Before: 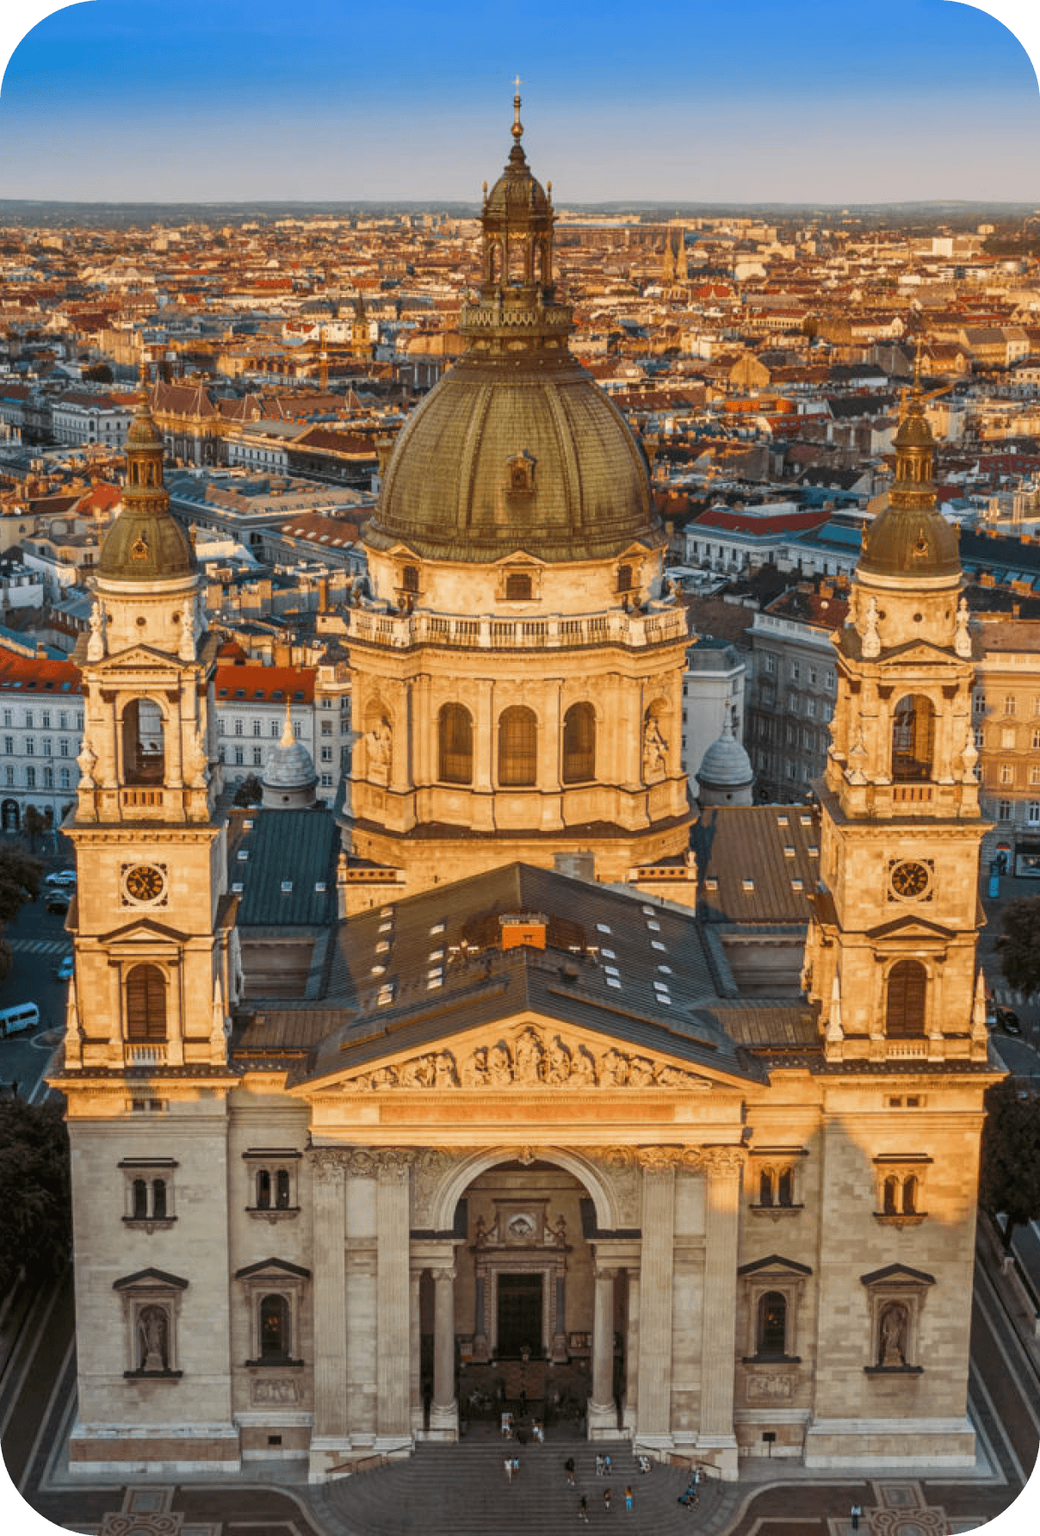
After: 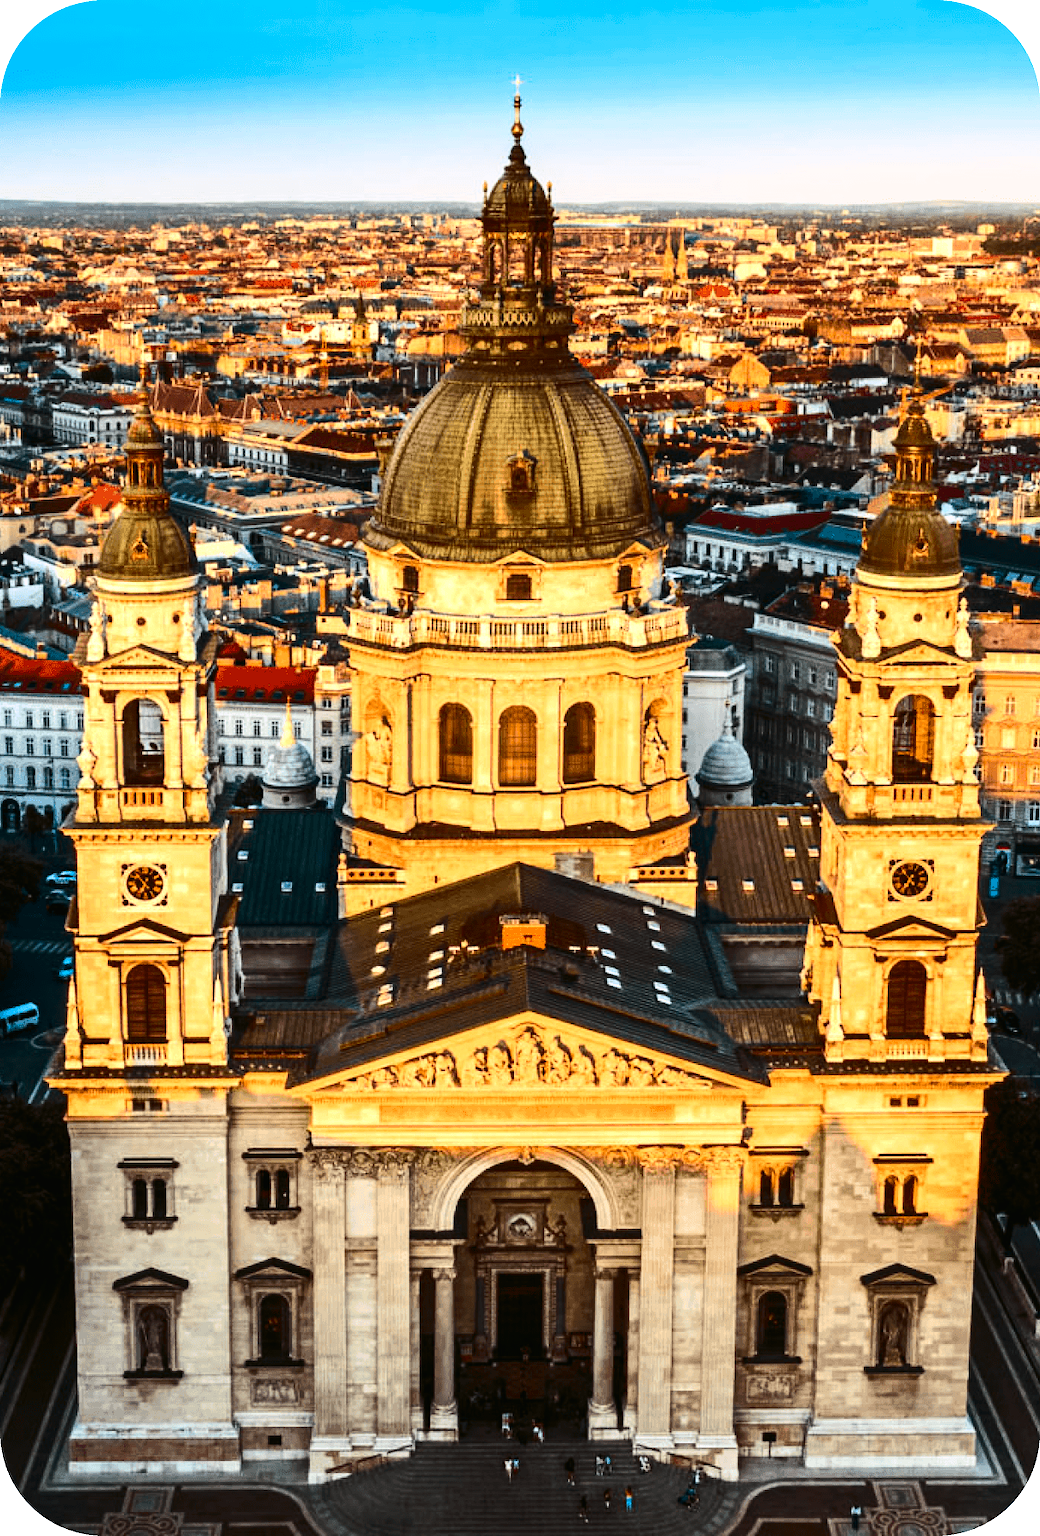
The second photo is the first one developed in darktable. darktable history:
tone curve: curves: ch0 [(0, 0.01) (0.037, 0.032) (0.131, 0.108) (0.275, 0.258) (0.483, 0.512) (0.61, 0.661) (0.696, 0.742) (0.792, 0.834) (0.911, 0.936) (0.997, 0.995)]; ch1 [(0, 0) (0.308, 0.29) (0.425, 0.411) (0.503, 0.502) (0.551, 0.563) (0.683, 0.706) (0.746, 0.77) (1, 1)]; ch2 [(0, 0) (0.246, 0.233) (0.36, 0.352) (0.415, 0.415) (0.485, 0.487) (0.502, 0.502) (0.525, 0.523) (0.545, 0.552) (0.587, 0.6) (0.636, 0.652) (0.711, 0.729) (0.845, 0.855) (0.998, 0.977)], color space Lab, independent channels, preserve colors none
contrast brightness saturation: contrast 0.13, brightness -0.05, saturation 0.16
tone equalizer: -8 EV -1.08 EV, -7 EV -1.01 EV, -6 EV -0.867 EV, -5 EV -0.578 EV, -3 EV 0.578 EV, -2 EV 0.867 EV, -1 EV 1.01 EV, +0 EV 1.08 EV, edges refinement/feathering 500, mask exposure compensation -1.57 EV, preserve details no
